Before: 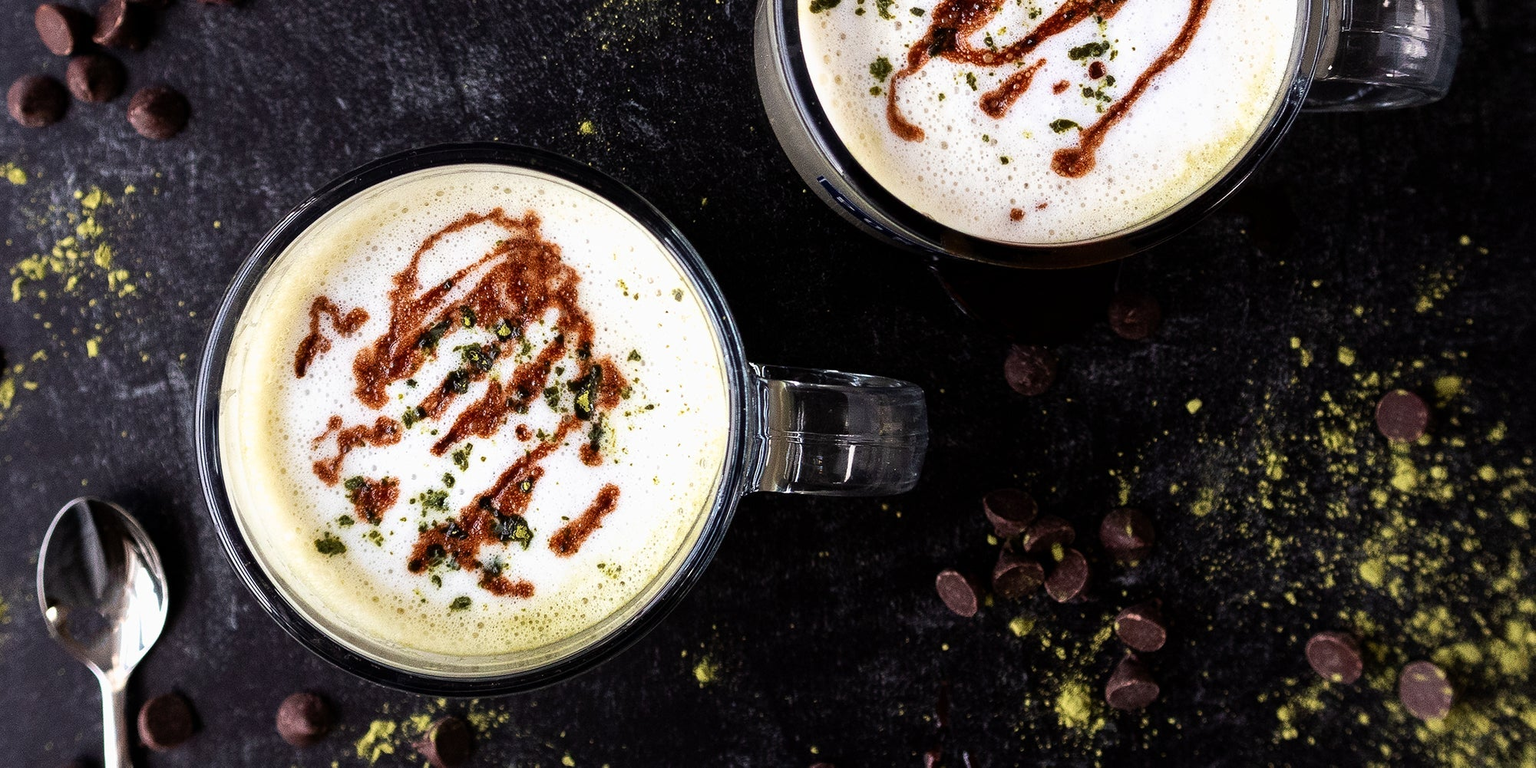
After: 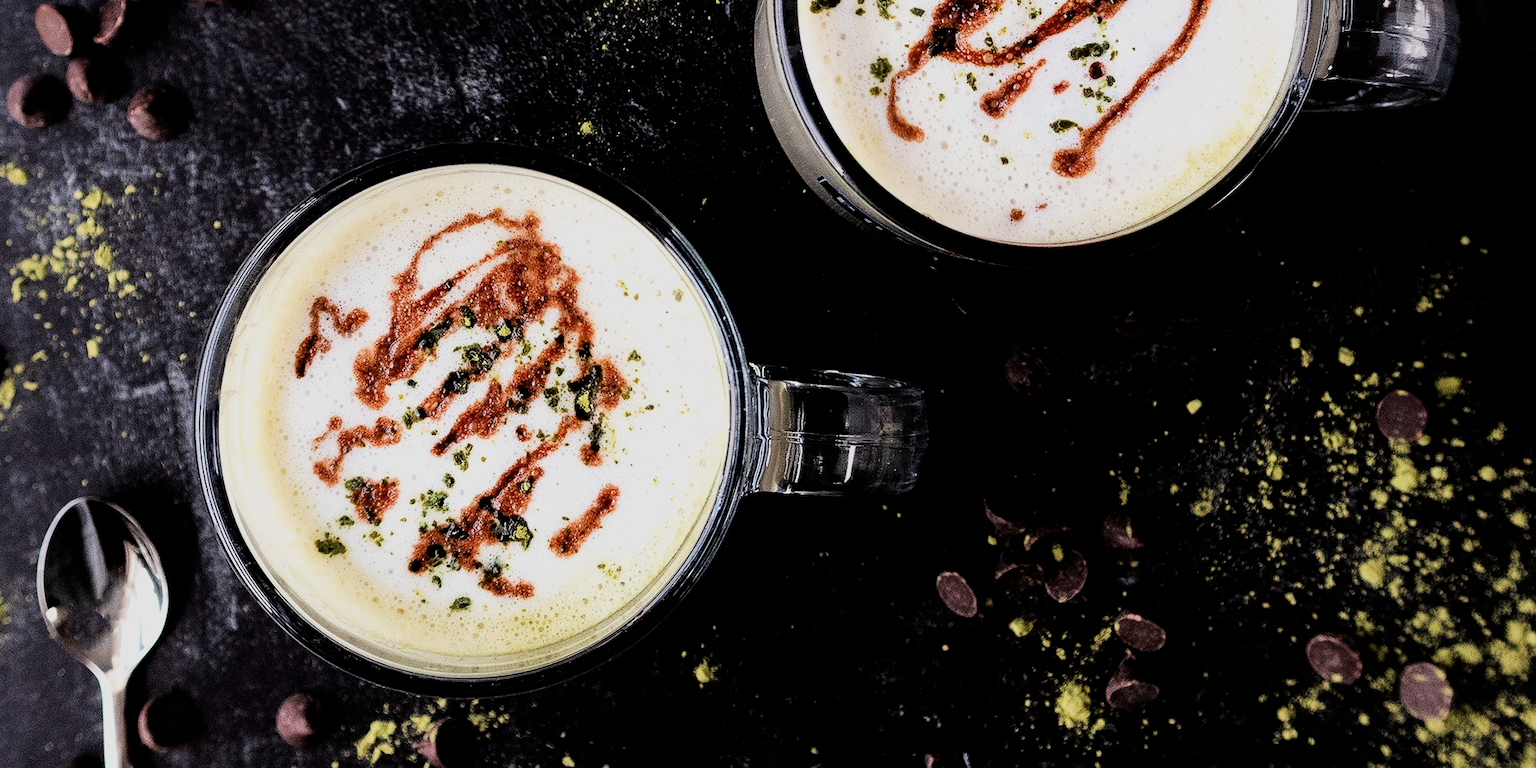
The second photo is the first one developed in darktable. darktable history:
filmic rgb: black relative exposure -7.2 EV, white relative exposure 5.34 EV, hardness 3.02
tone equalizer: -8 EV -0.734 EV, -7 EV -0.731 EV, -6 EV -0.622 EV, -5 EV -0.403 EV, -3 EV 0.369 EV, -2 EV 0.6 EV, -1 EV 0.686 EV, +0 EV 0.778 EV
